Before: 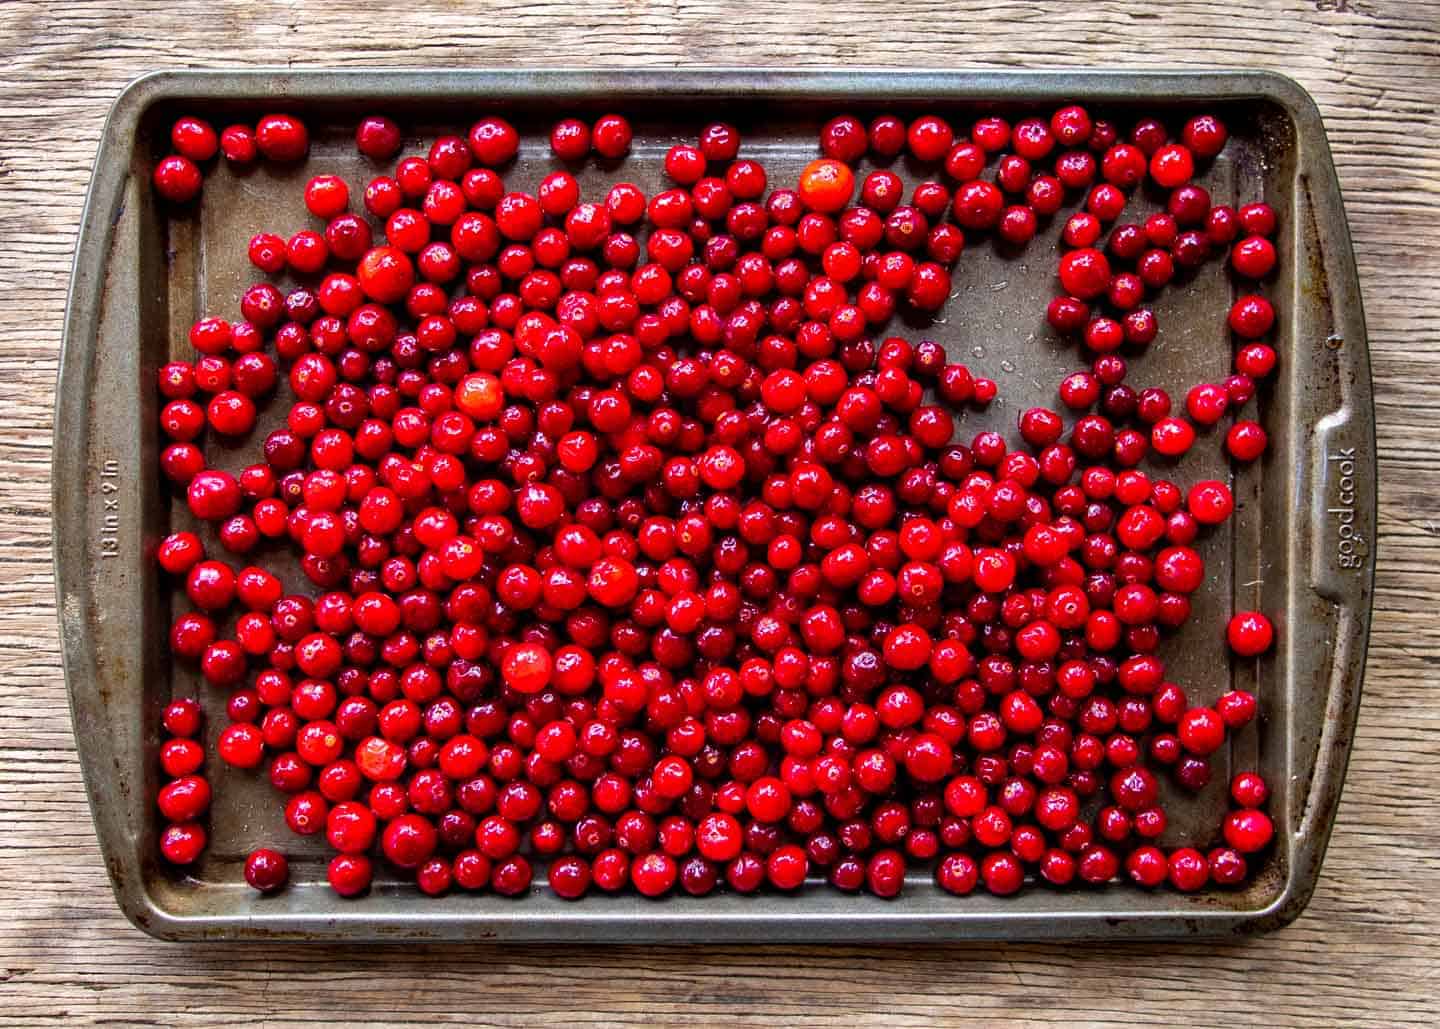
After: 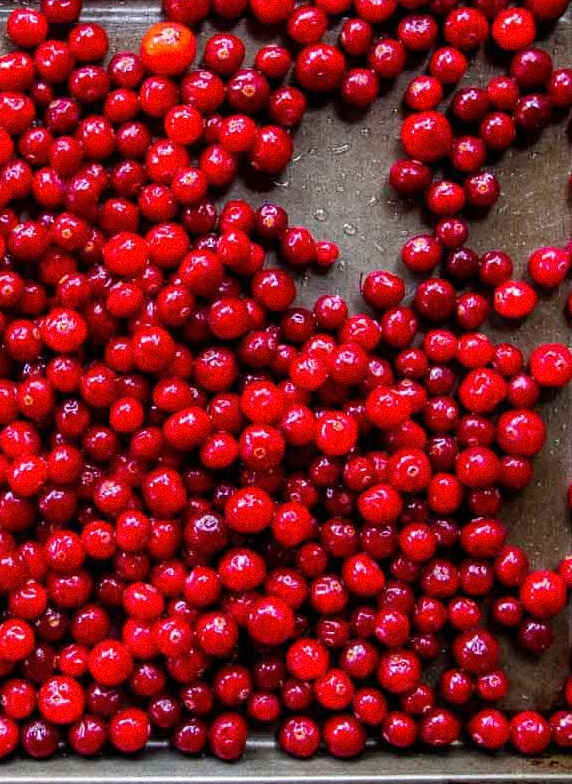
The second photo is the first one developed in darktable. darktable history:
crop: left 45.721%, top 13.393%, right 14.118%, bottom 10.01%
grain: coarseness 0.09 ISO
